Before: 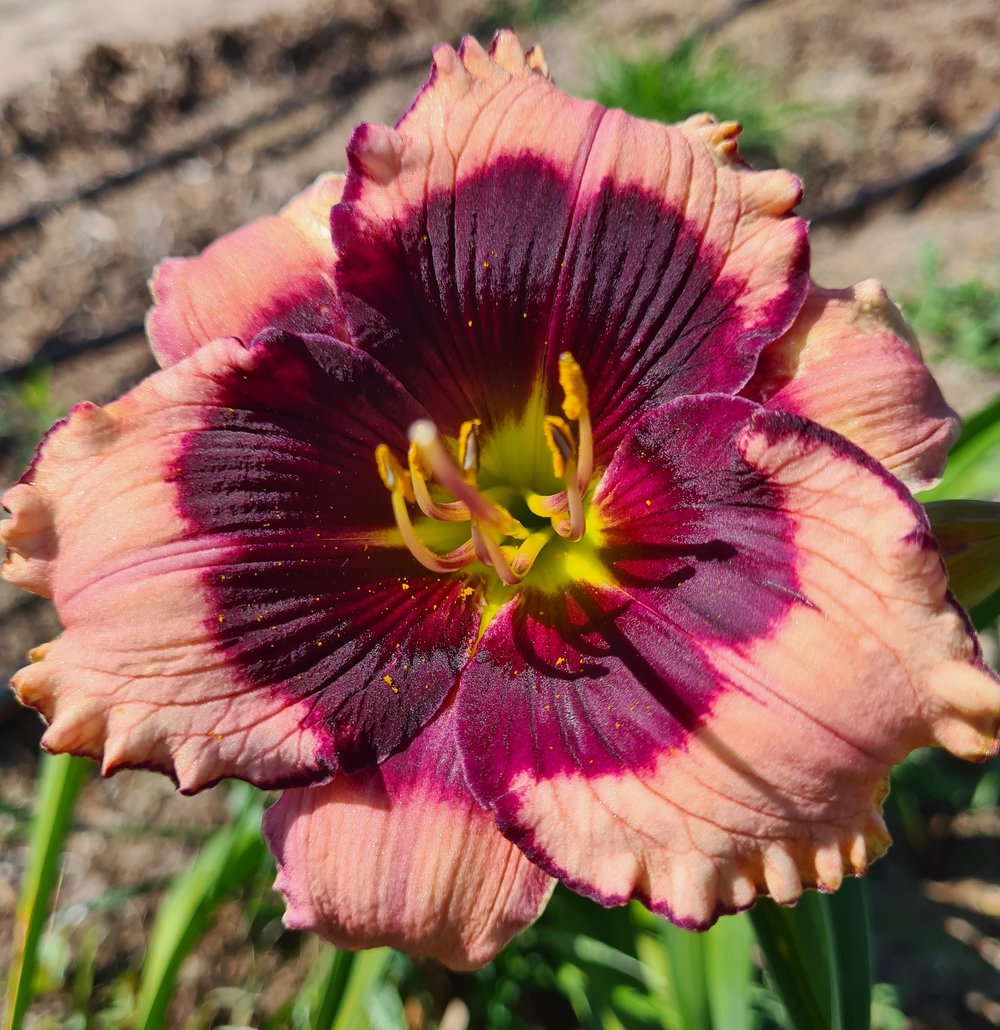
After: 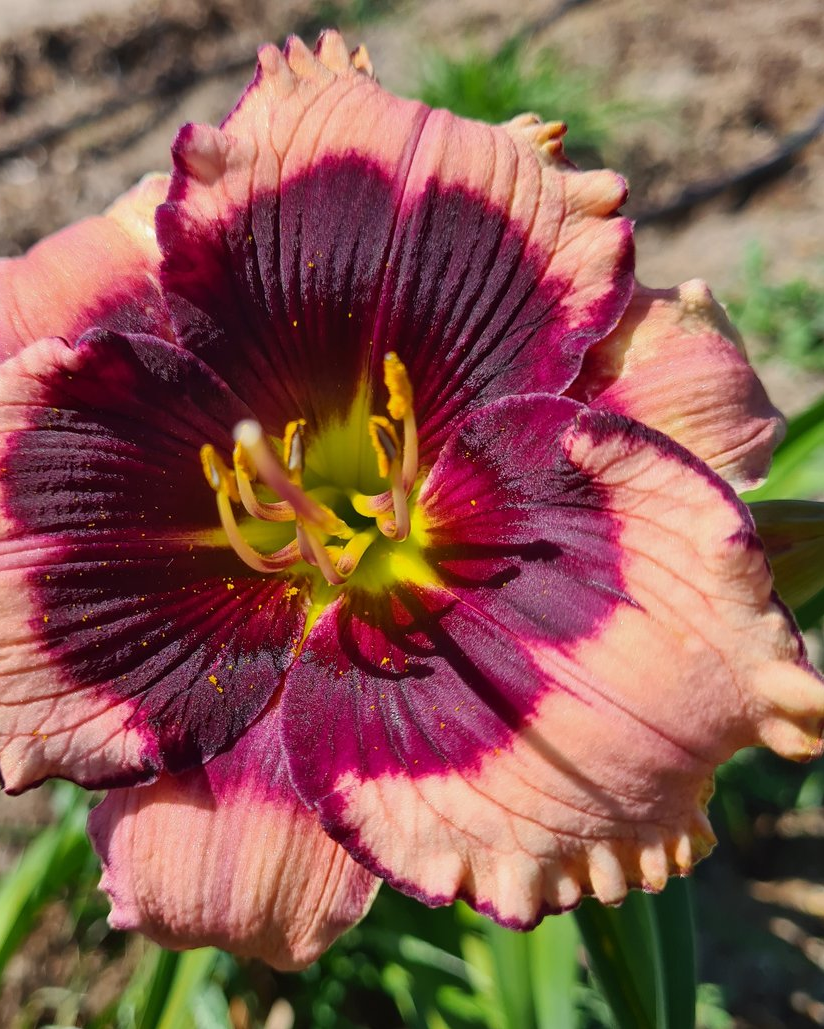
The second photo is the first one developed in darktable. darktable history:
crop: left 17.582%, bottom 0.031%
